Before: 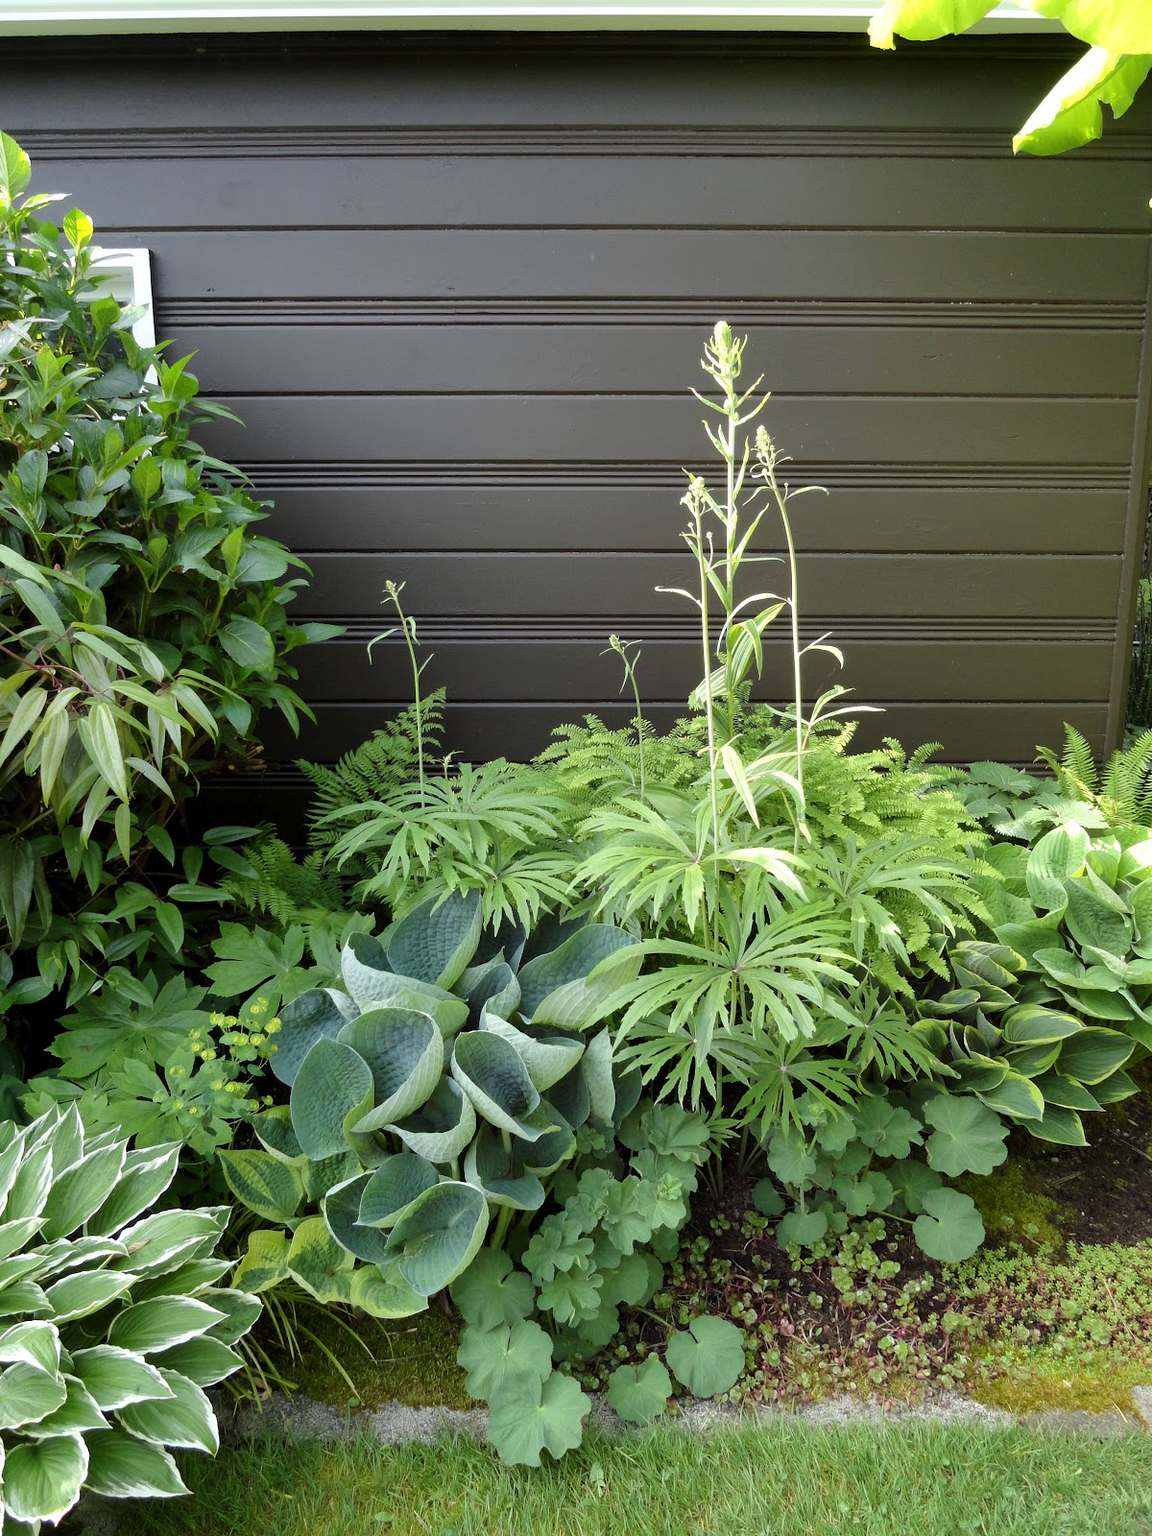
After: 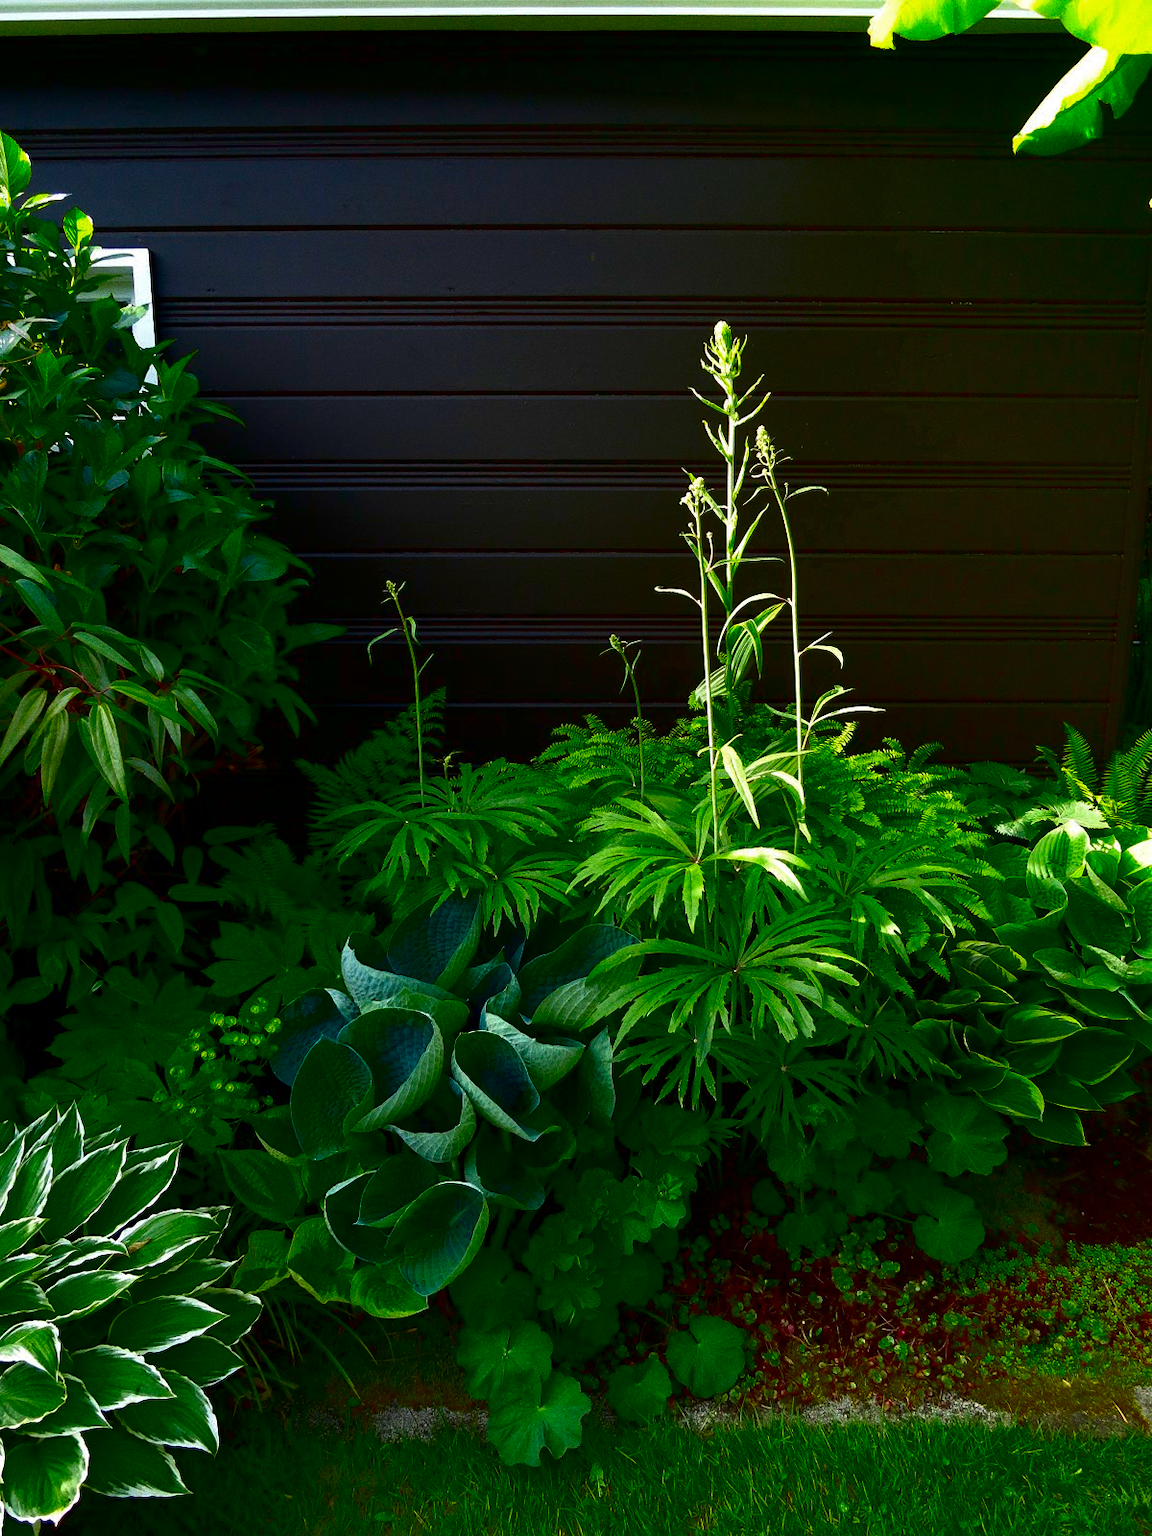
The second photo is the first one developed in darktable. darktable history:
velvia: on, module defaults
contrast brightness saturation: brightness -1, saturation 1
grain: on, module defaults
